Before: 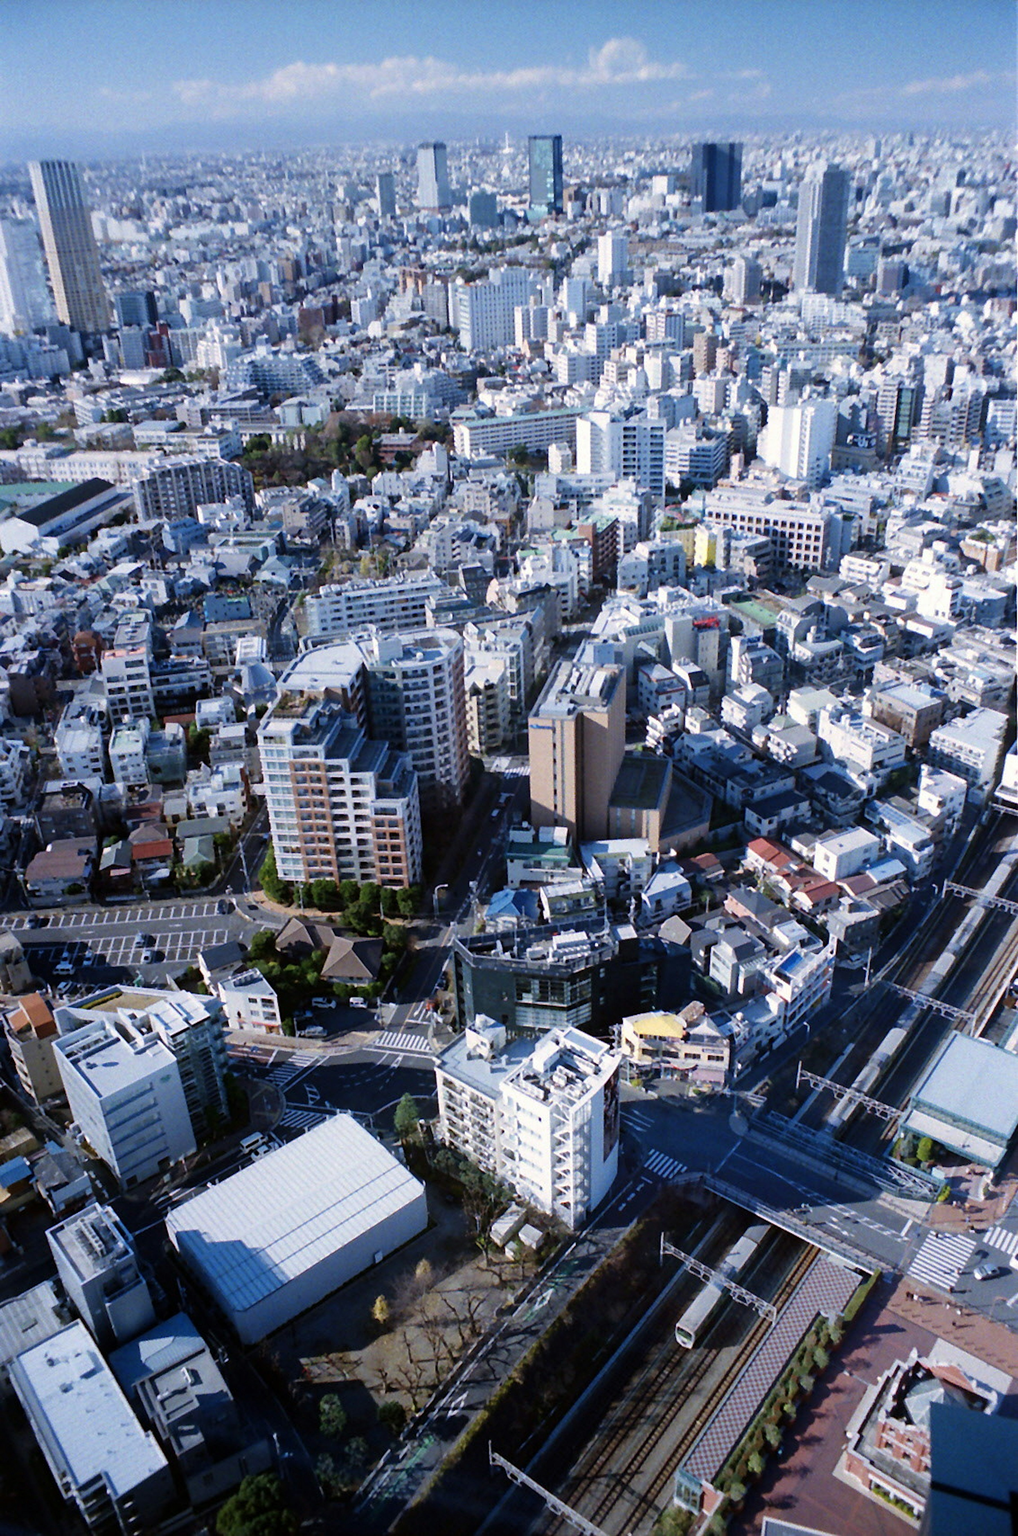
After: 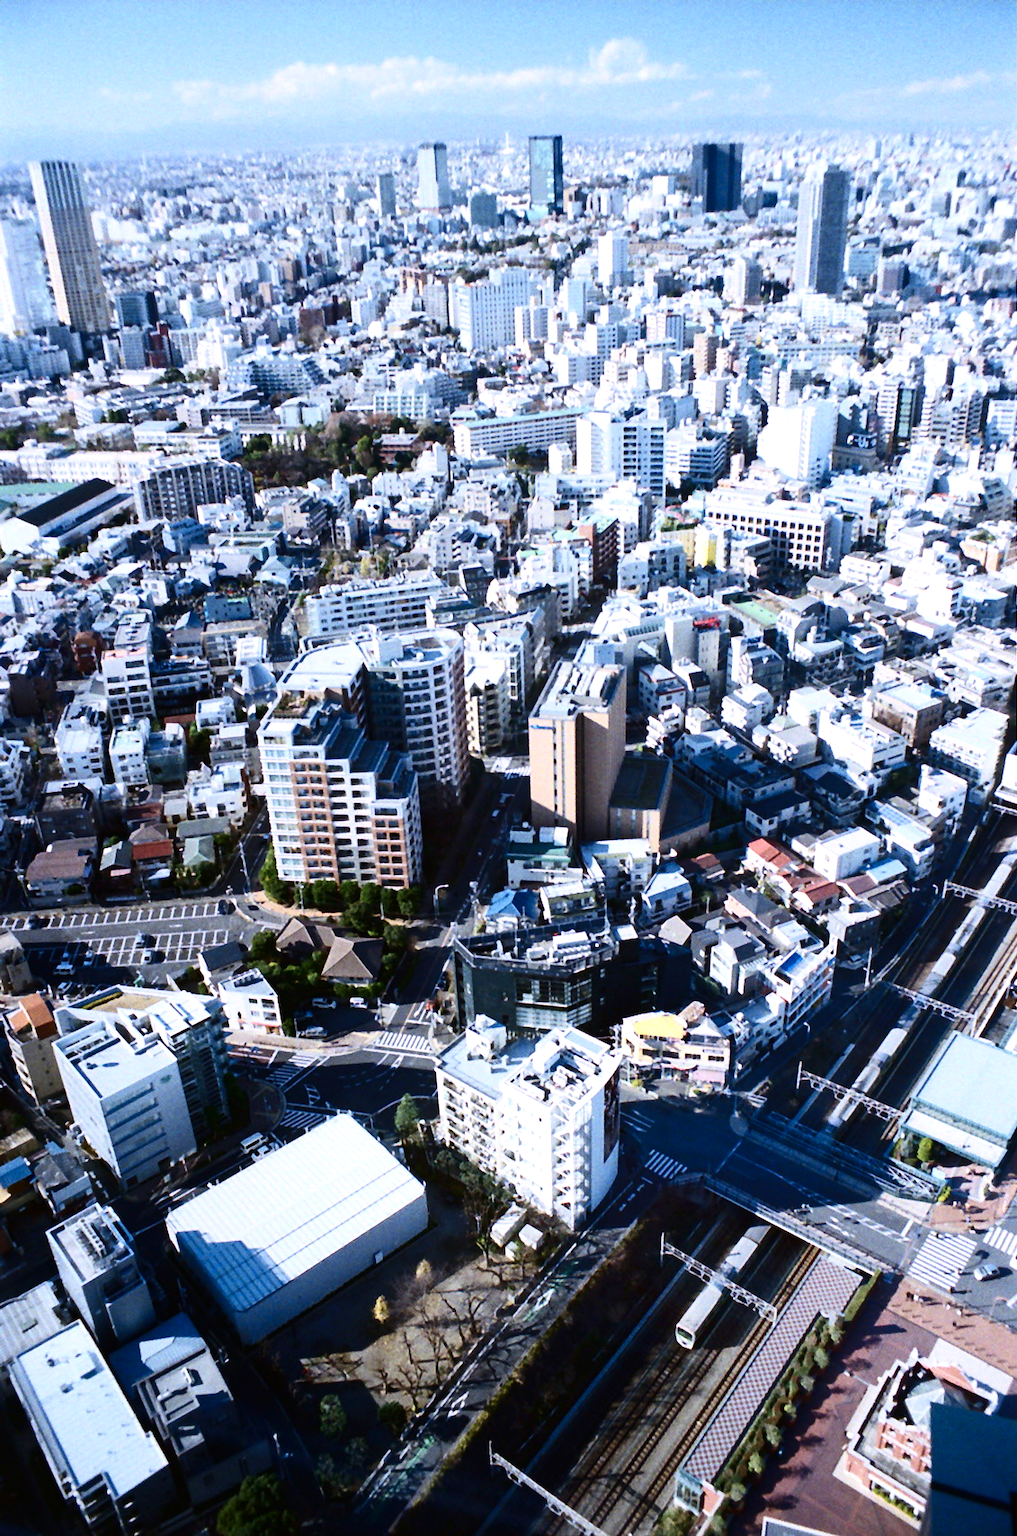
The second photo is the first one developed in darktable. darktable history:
exposure: black level correction -0.002, exposure 0.546 EV, compensate highlight preservation false
base curve: preserve colors none
contrast brightness saturation: contrast 0.287
color zones: curves: ch0 [(0, 0.5) (0.143, 0.5) (0.286, 0.5) (0.429, 0.5) (0.571, 0.5) (0.714, 0.476) (0.857, 0.5) (1, 0.5)]; ch2 [(0, 0.5) (0.143, 0.5) (0.286, 0.5) (0.429, 0.5) (0.571, 0.5) (0.714, 0.487) (0.857, 0.5) (1, 0.5)]
